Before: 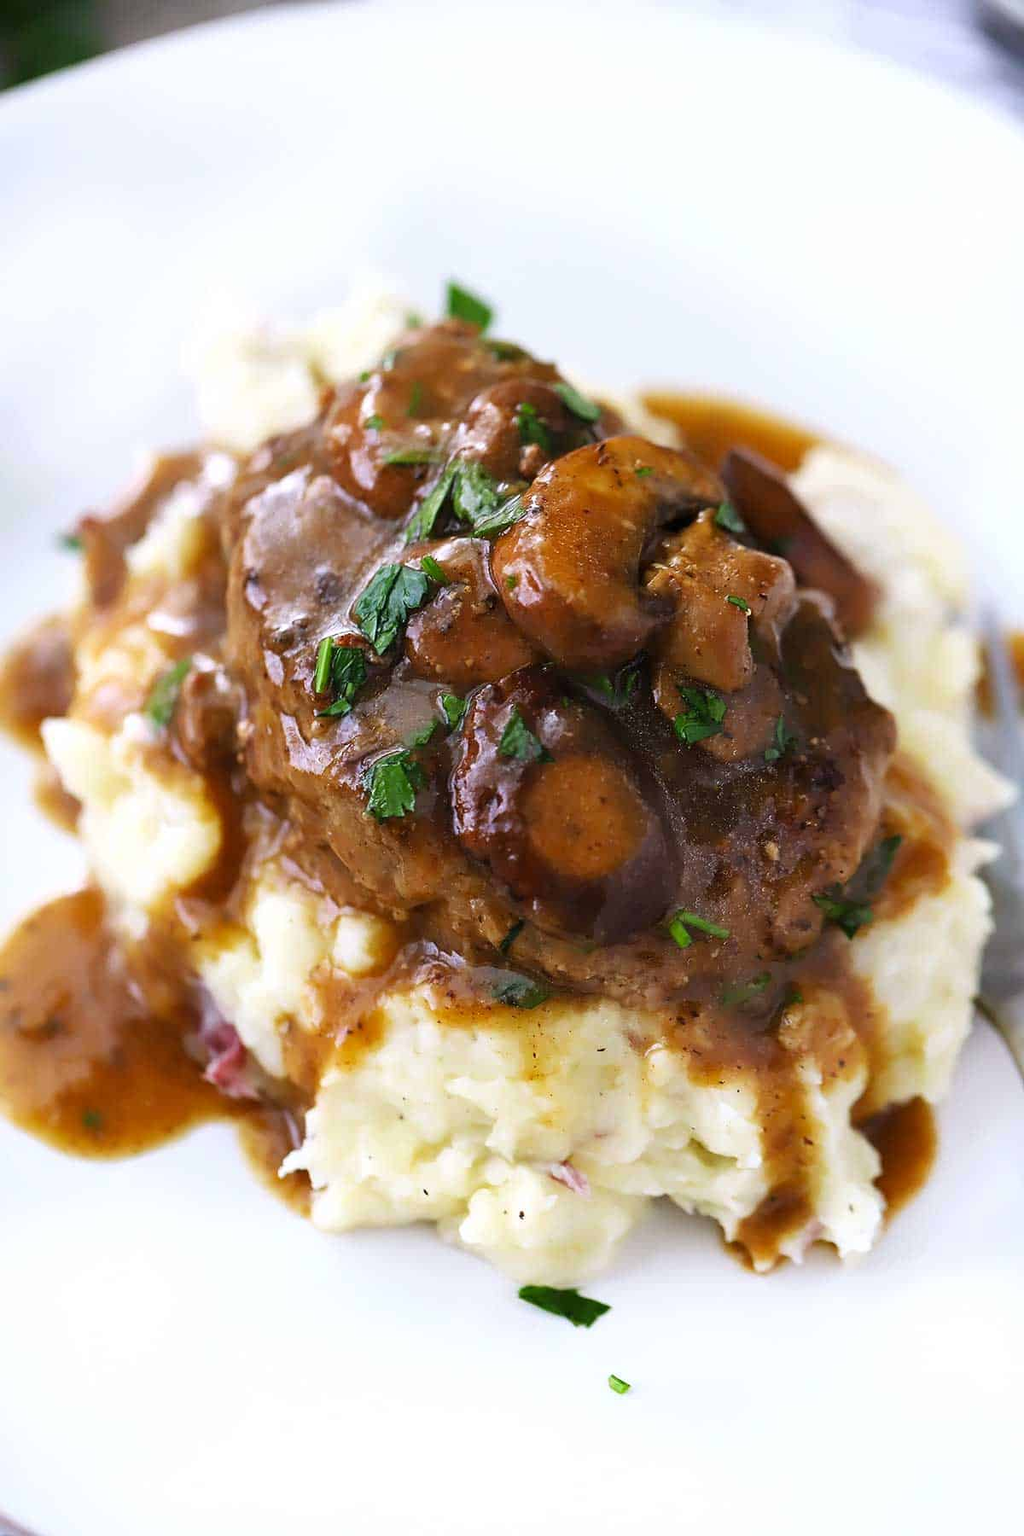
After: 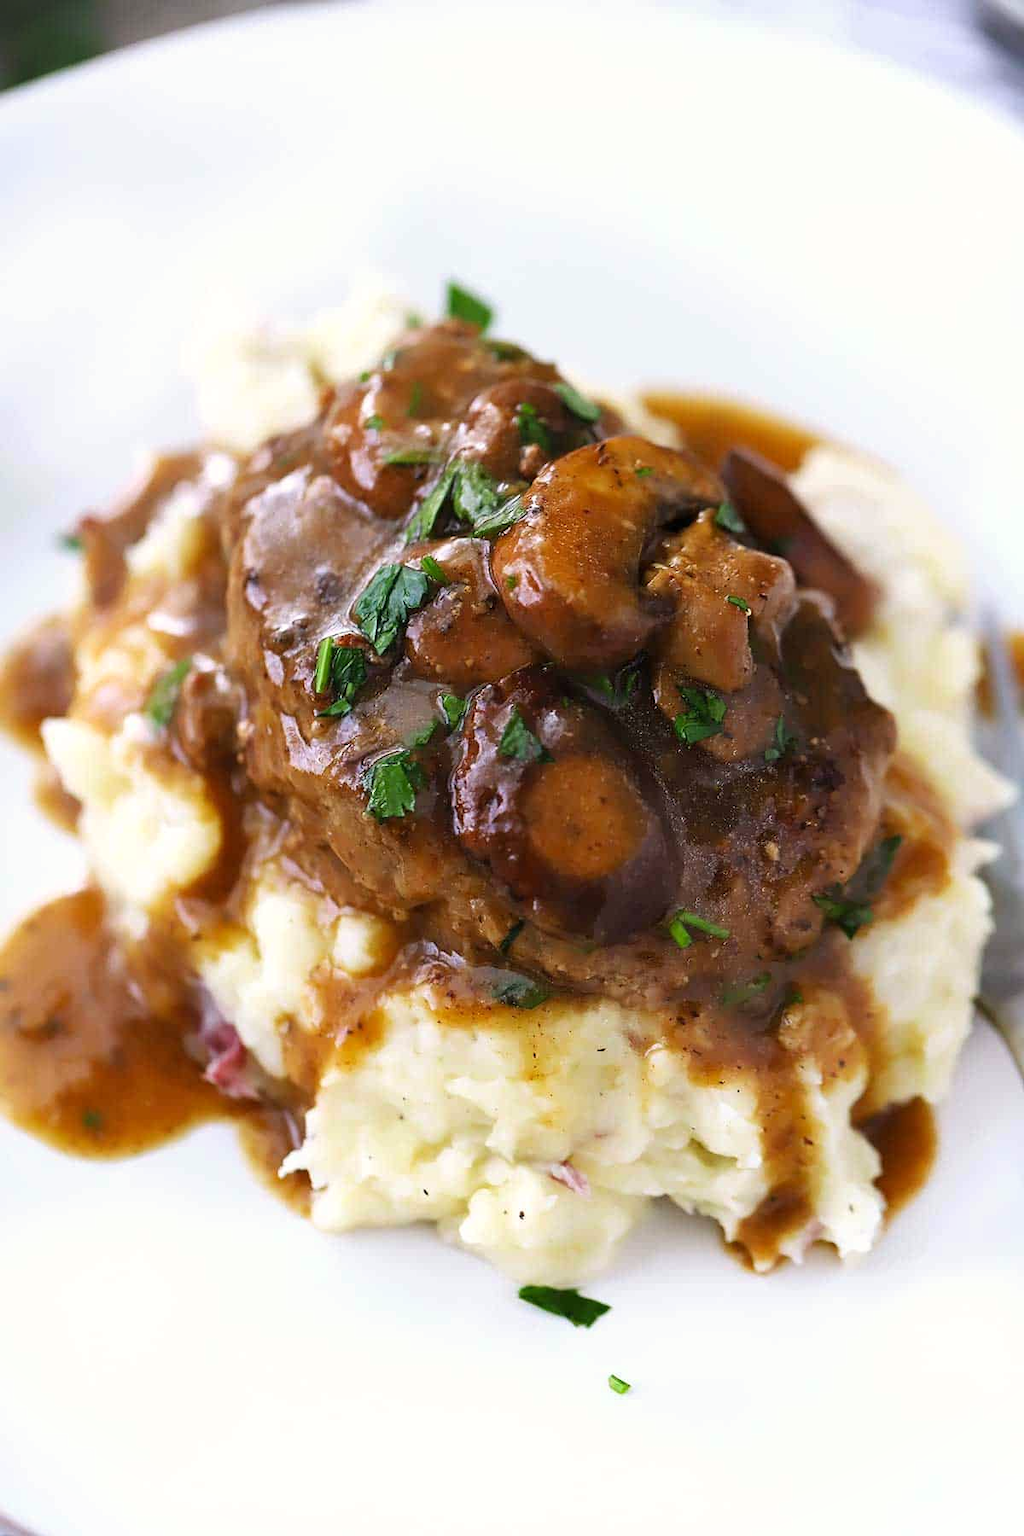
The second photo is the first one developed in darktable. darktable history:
white balance: red 1.009, blue 0.985
vignetting: fall-off start 100%, brightness 0.05, saturation 0
